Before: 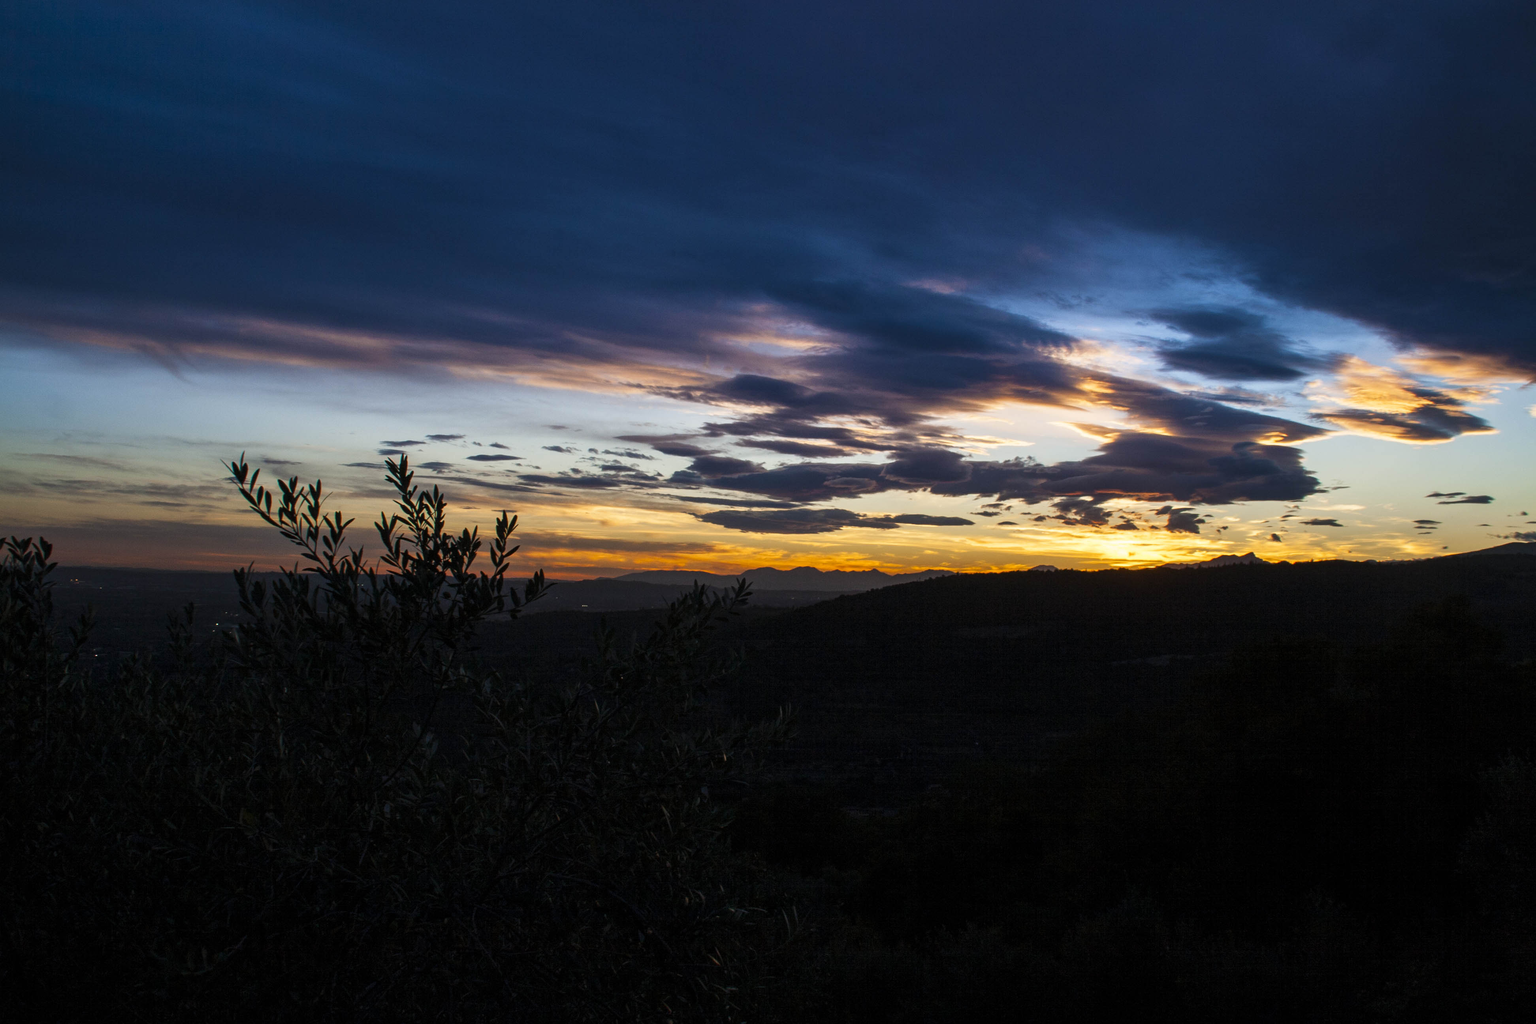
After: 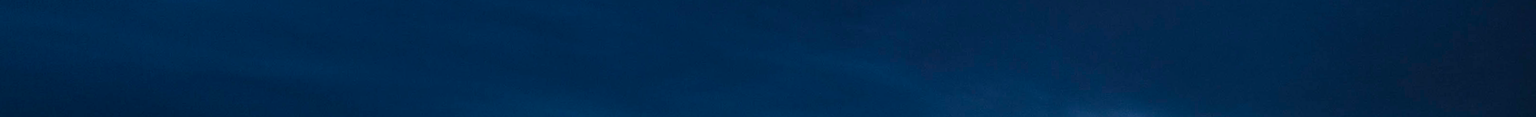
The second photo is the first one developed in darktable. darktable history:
crop and rotate: left 9.644%, top 9.491%, right 6.021%, bottom 80.509%
rotate and perspective: rotation -2°, crop left 0.022, crop right 0.978, crop top 0.049, crop bottom 0.951
exposure: compensate exposure bias true, compensate highlight preservation false
